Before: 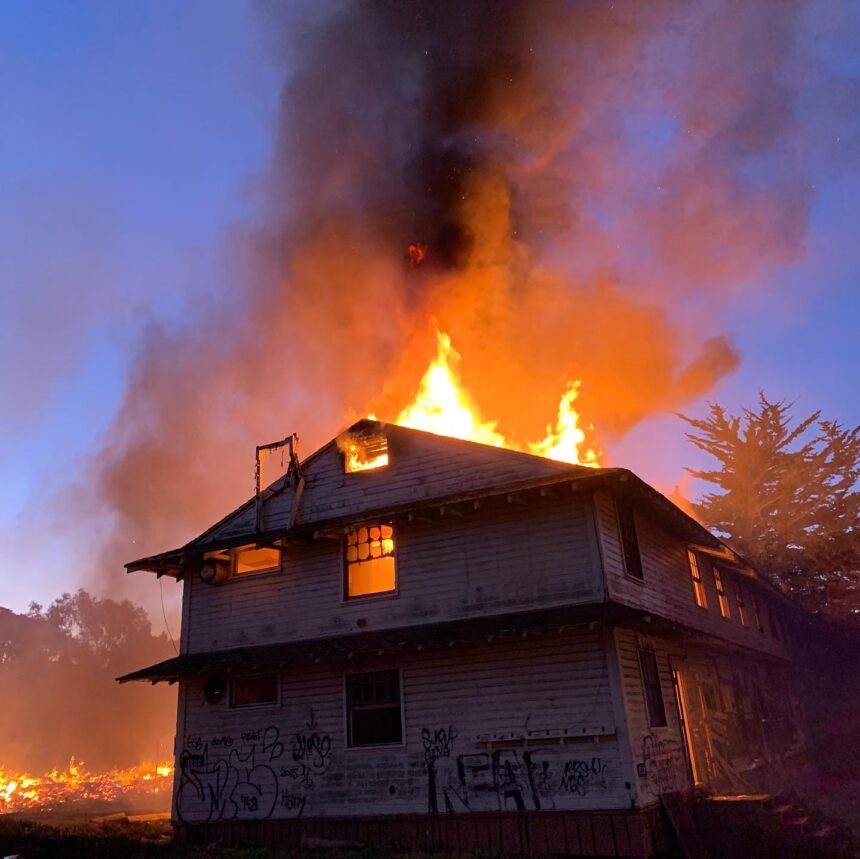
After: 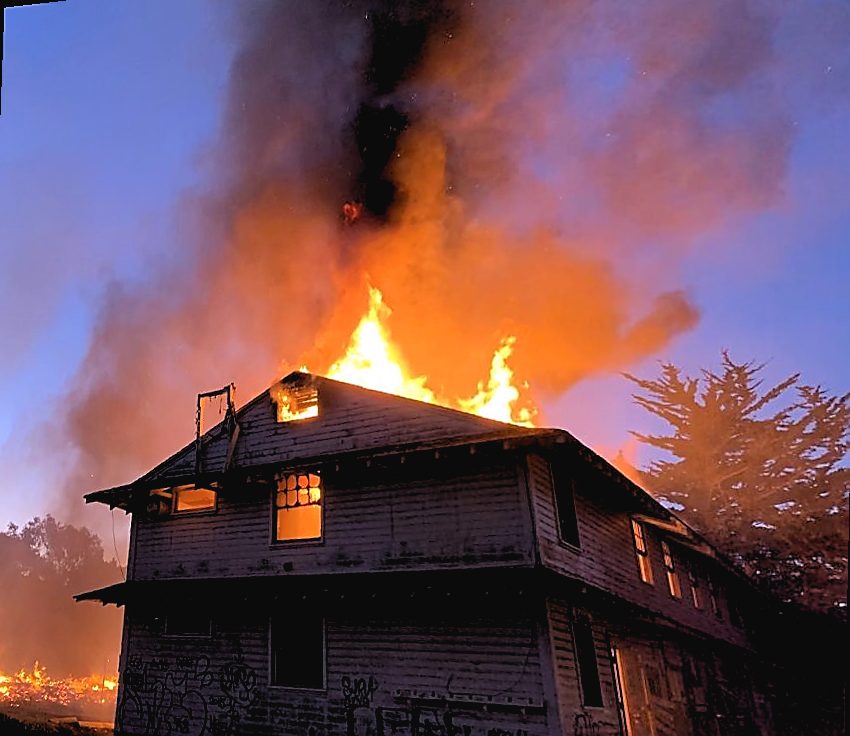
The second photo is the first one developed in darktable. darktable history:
contrast brightness saturation: contrast -0.08, brightness -0.04, saturation -0.11
white balance: red 1.009, blue 1.027
sharpen: radius 1.4, amount 1.25, threshold 0.7
rotate and perspective: rotation 1.69°, lens shift (vertical) -0.023, lens shift (horizontal) -0.291, crop left 0.025, crop right 0.988, crop top 0.092, crop bottom 0.842
rgb levels: levels [[0.013, 0.434, 0.89], [0, 0.5, 1], [0, 0.5, 1]]
